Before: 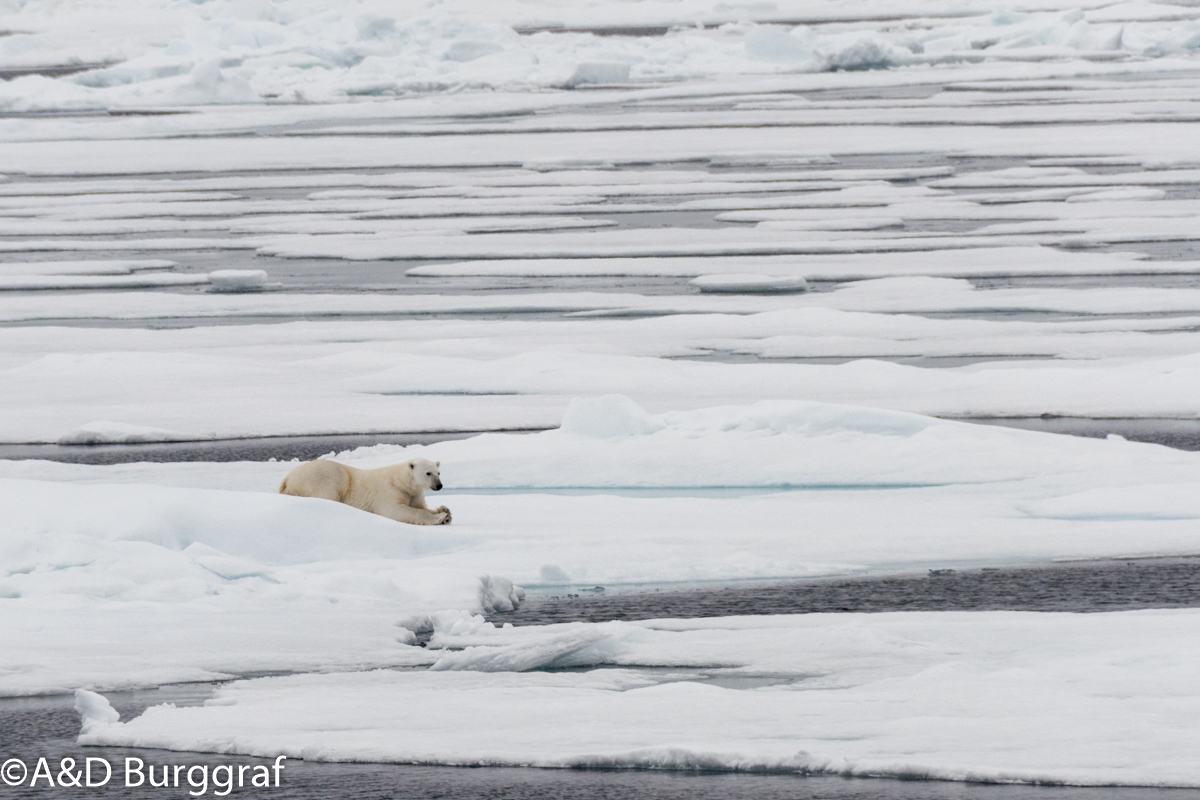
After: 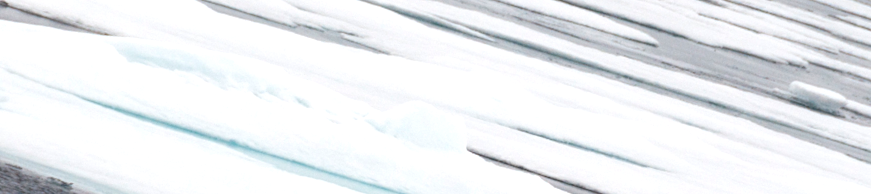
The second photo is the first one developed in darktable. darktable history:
crop and rotate: angle 16.12°, top 30.835%, bottom 35.653%
exposure: black level correction -0.002, exposure 0.54 EV, compensate highlight preservation false
local contrast: detail 110%
